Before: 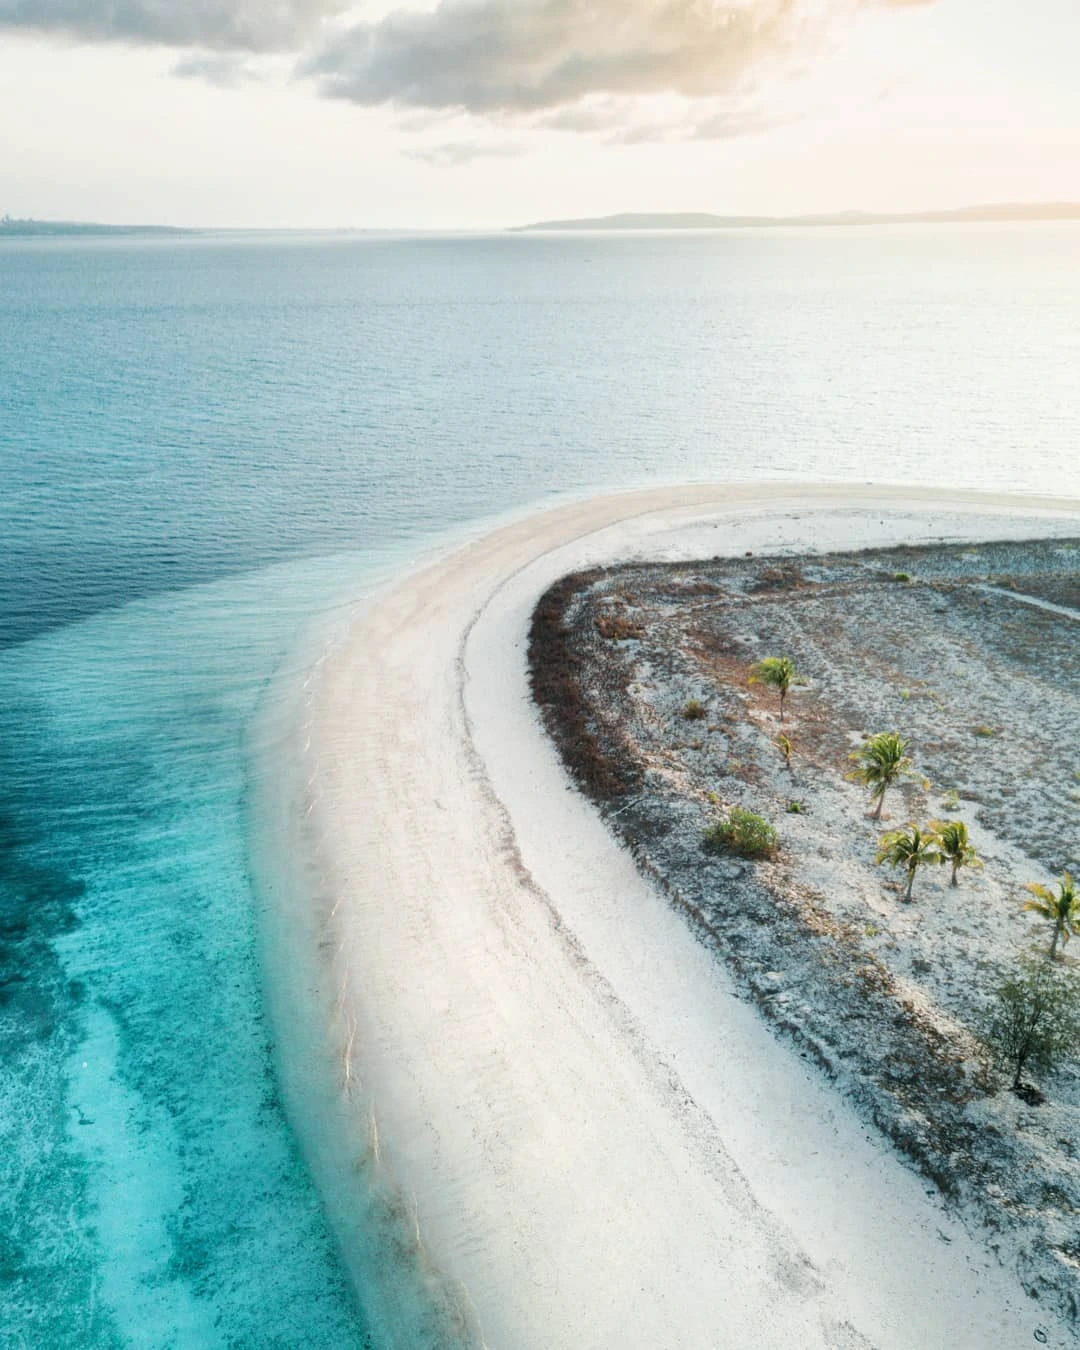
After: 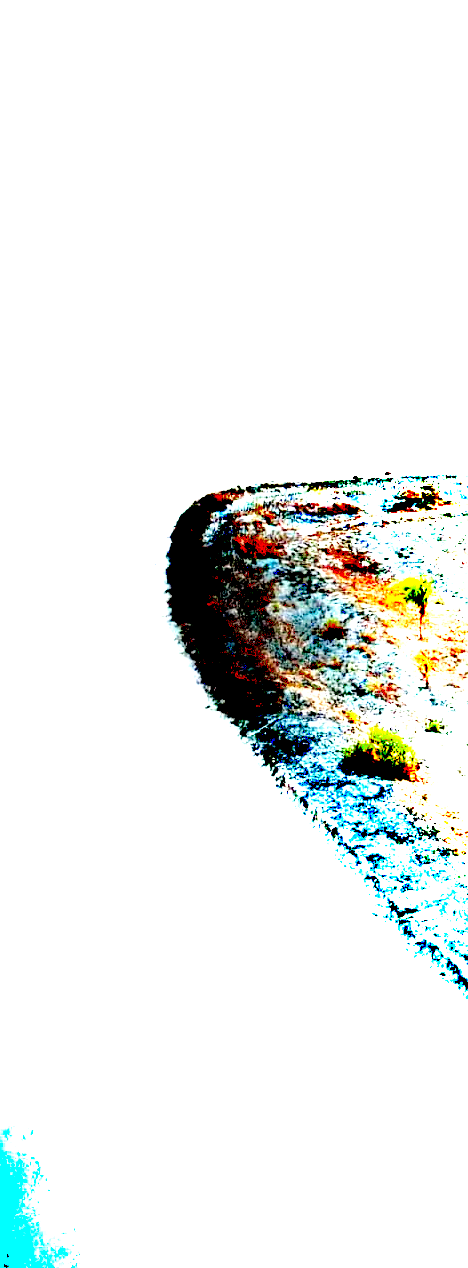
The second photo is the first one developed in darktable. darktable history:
crop: left 33.452%, top 6.025%, right 23.155%
exposure: black level correction 0.1, exposure 3 EV, compensate highlight preservation false
local contrast: on, module defaults
